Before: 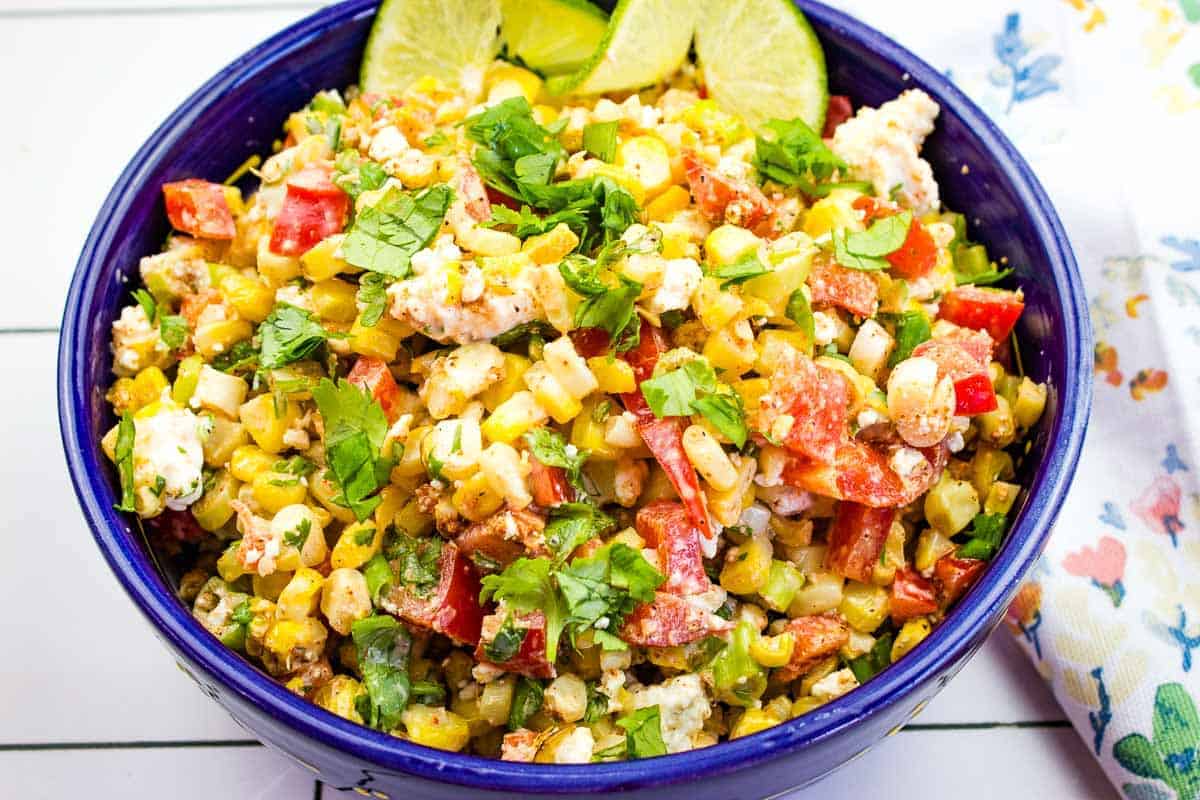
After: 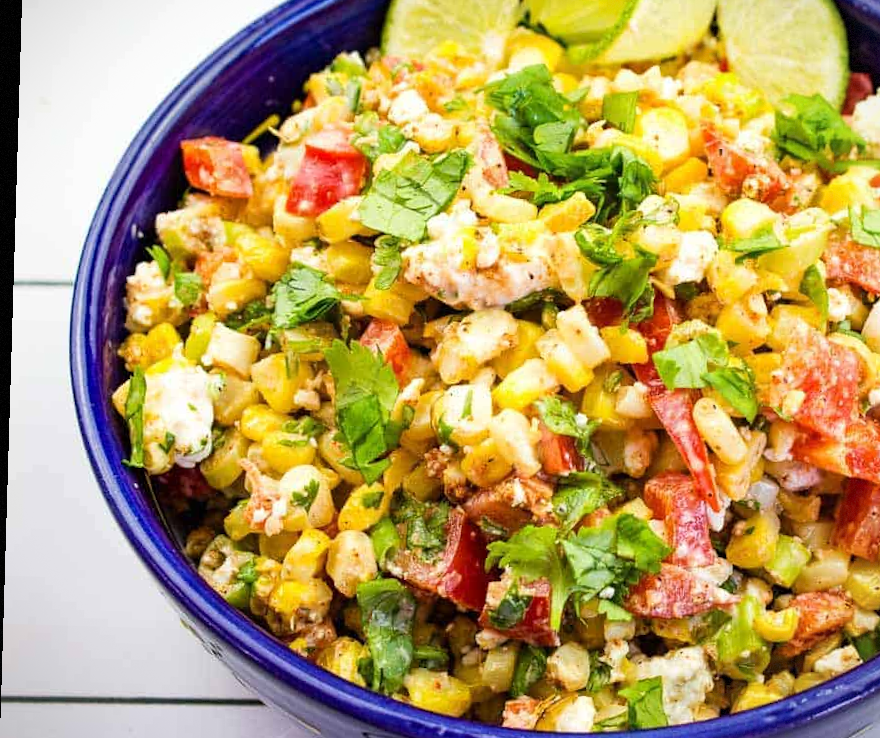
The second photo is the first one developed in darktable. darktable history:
vignetting: fall-off start 97.28%, fall-off radius 79%, brightness -0.462, saturation -0.3, width/height ratio 1.114, dithering 8-bit output, unbound false
rotate and perspective: rotation 1.72°, automatic cropping off
base curve: preserve colors none
crop: top 5.803%, right 27.864%, bottom 5.804%
